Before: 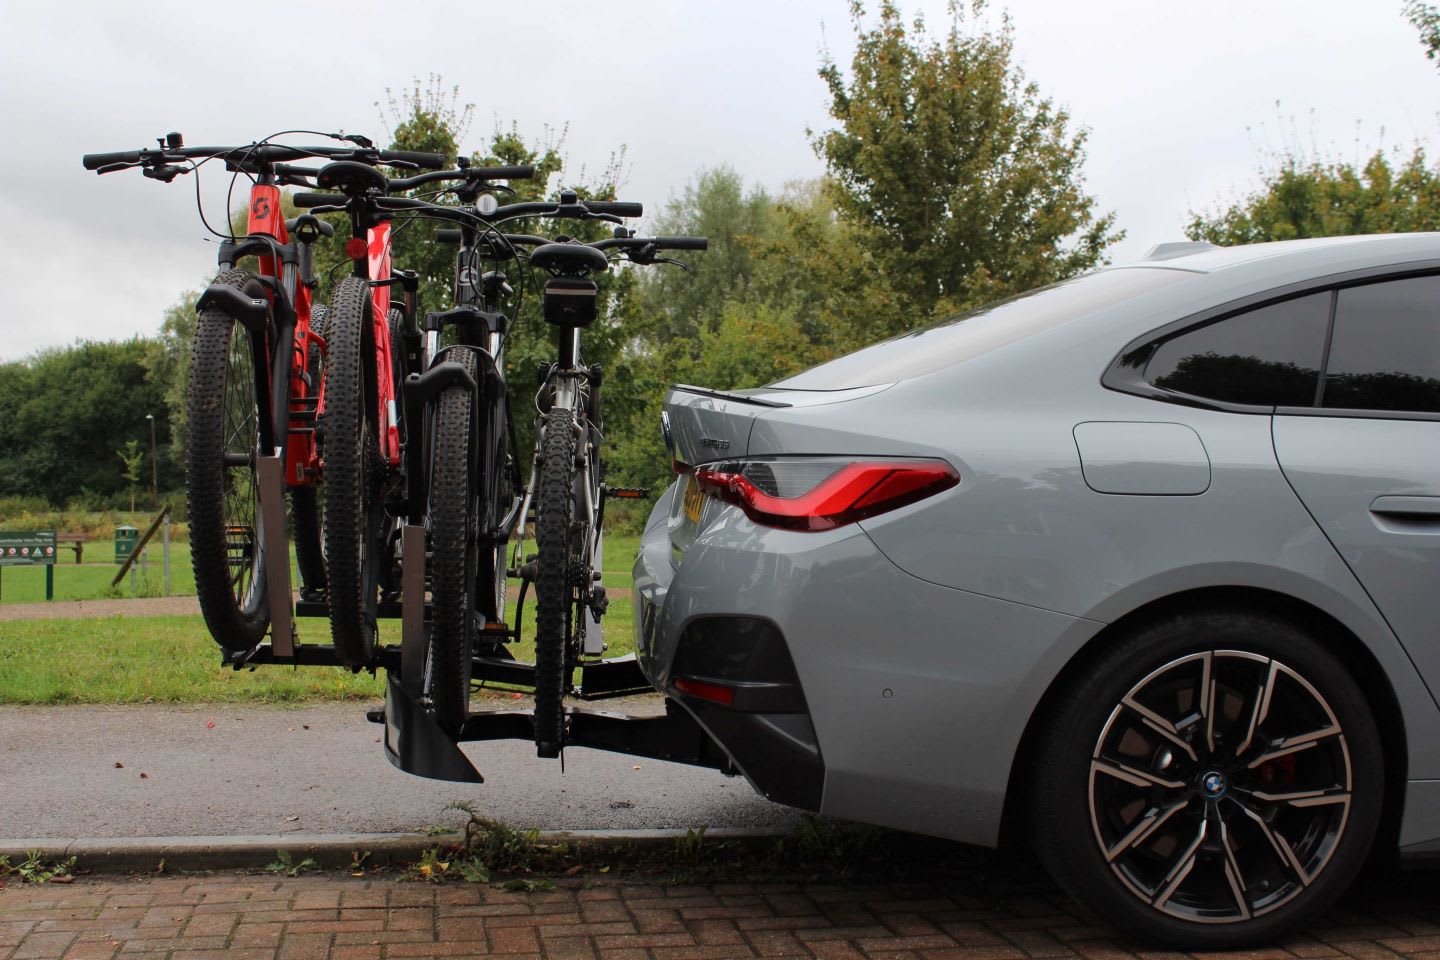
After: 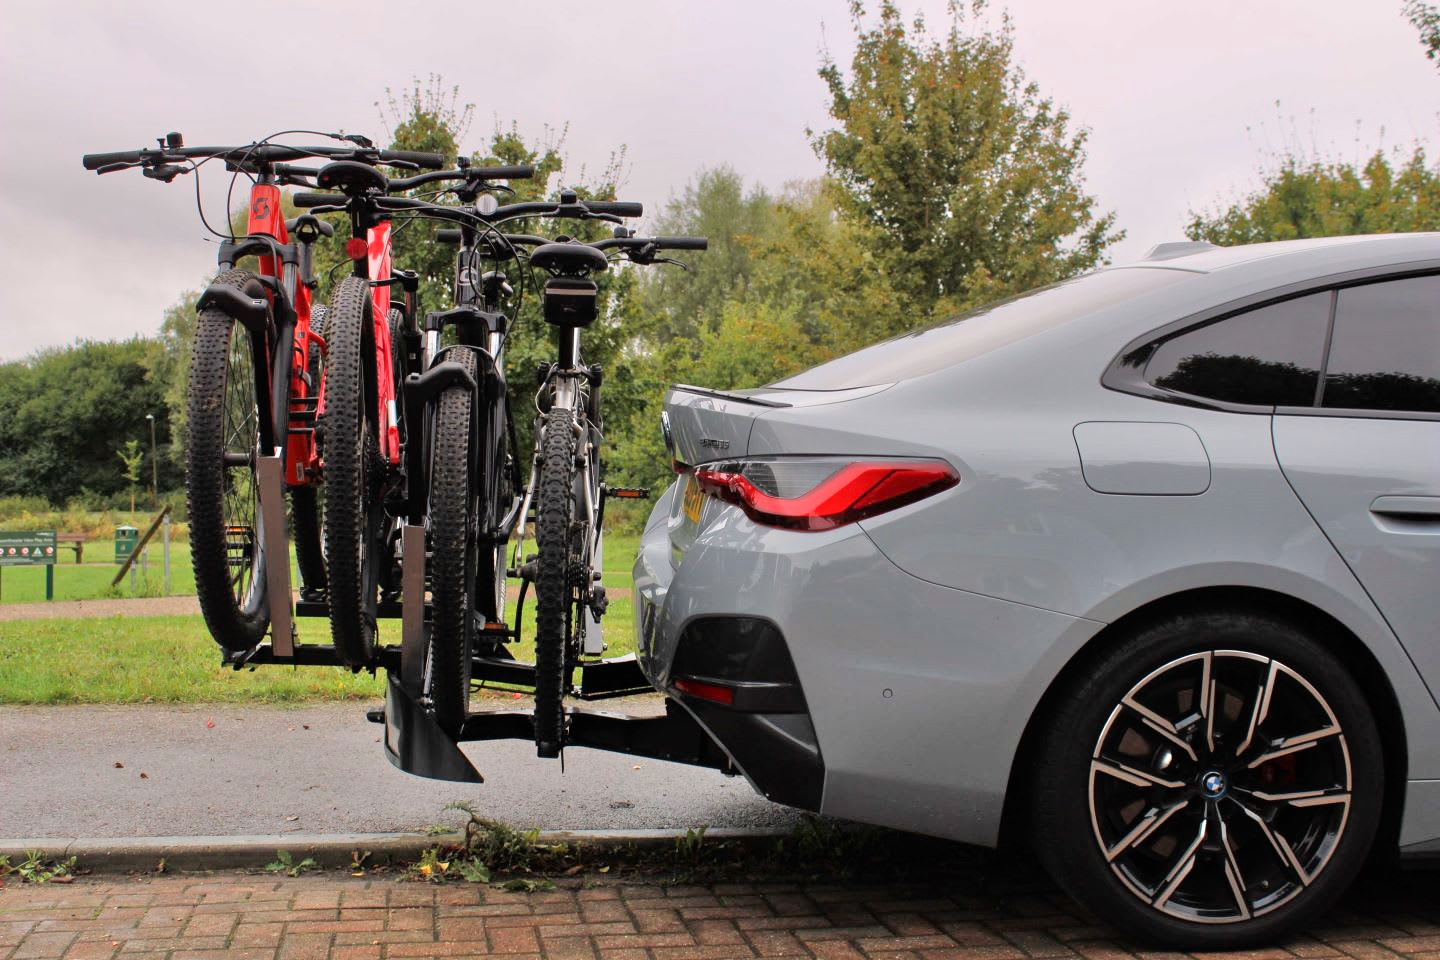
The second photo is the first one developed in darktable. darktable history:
tone equalizer: -7 EV 0.15 EV, -6 EV 0.6 EV, -5 EV 1.15 EV, -4 EV 1.33 EV, -3 EV 1.15 EV, -2 EV 0.6 EV, -1 EV 0.15 EV, mask exposure compensation -0.5 EV
graduated density: density 0.38 EV, hardness 21%, rotation -6.11°, saturation 32%
